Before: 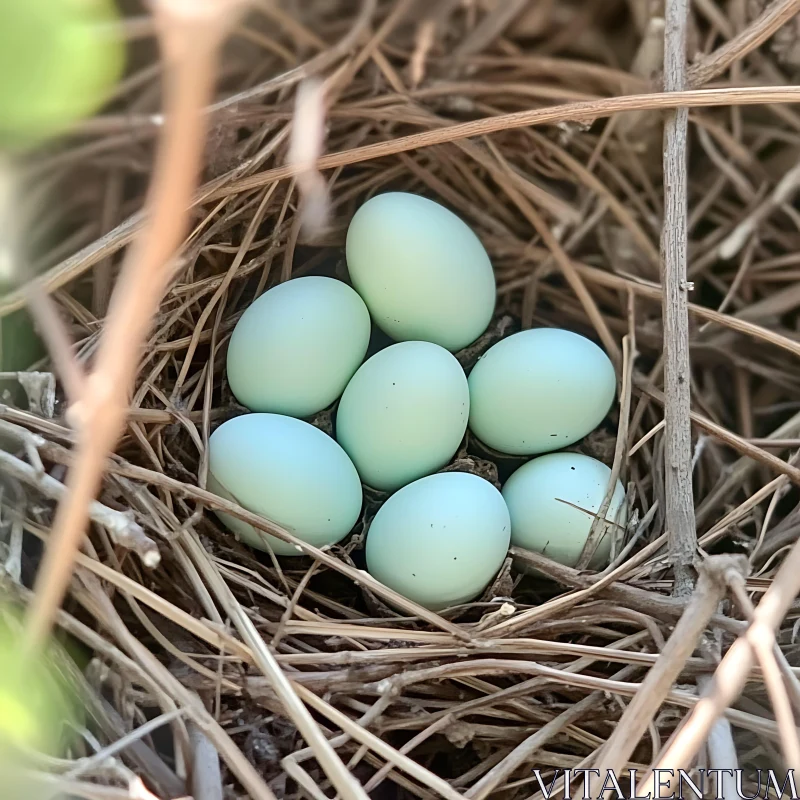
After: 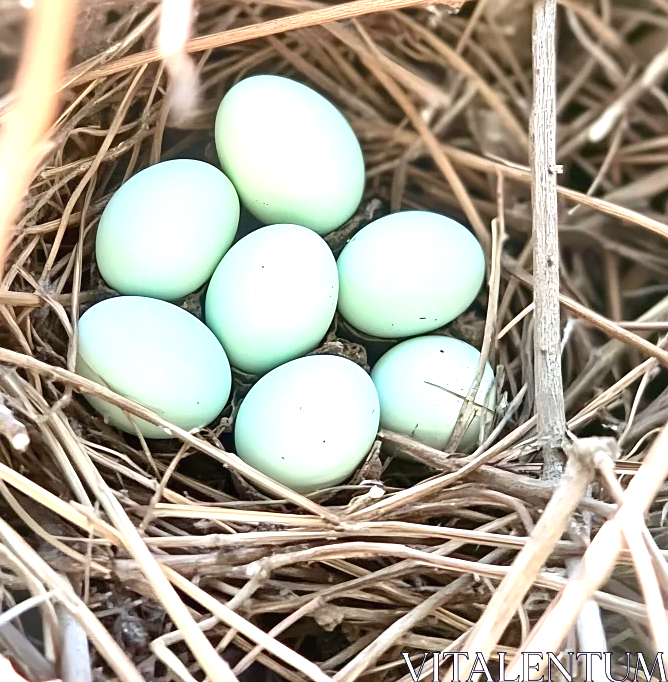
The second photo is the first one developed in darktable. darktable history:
crop: left 16.491%, top 14.685%
exposure: black level correction 0, exposure 1.107 EV, compensate highlight preservation false
